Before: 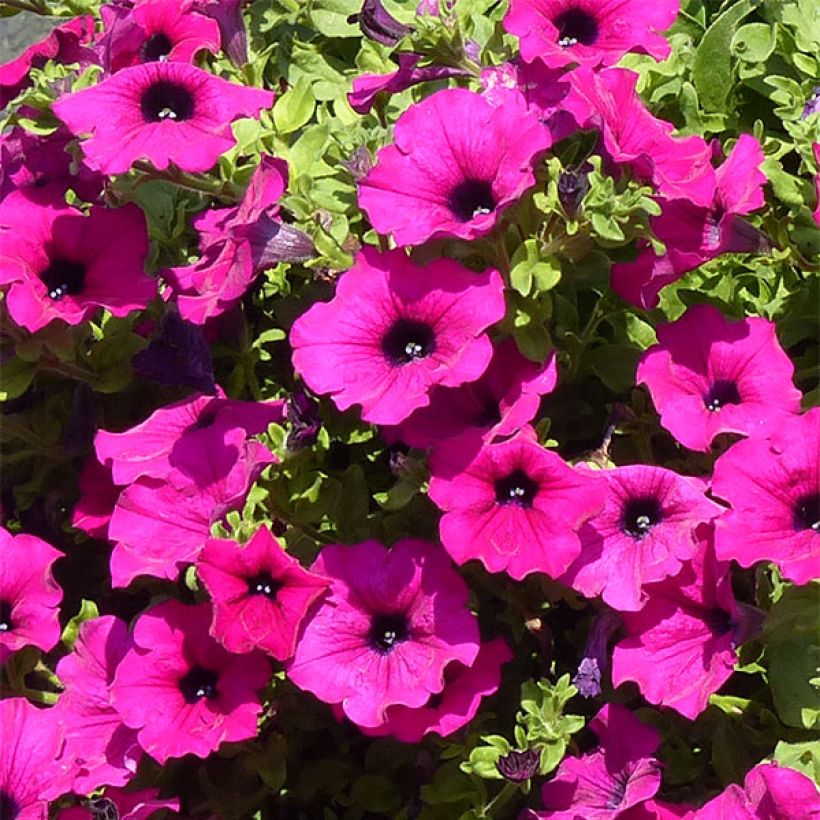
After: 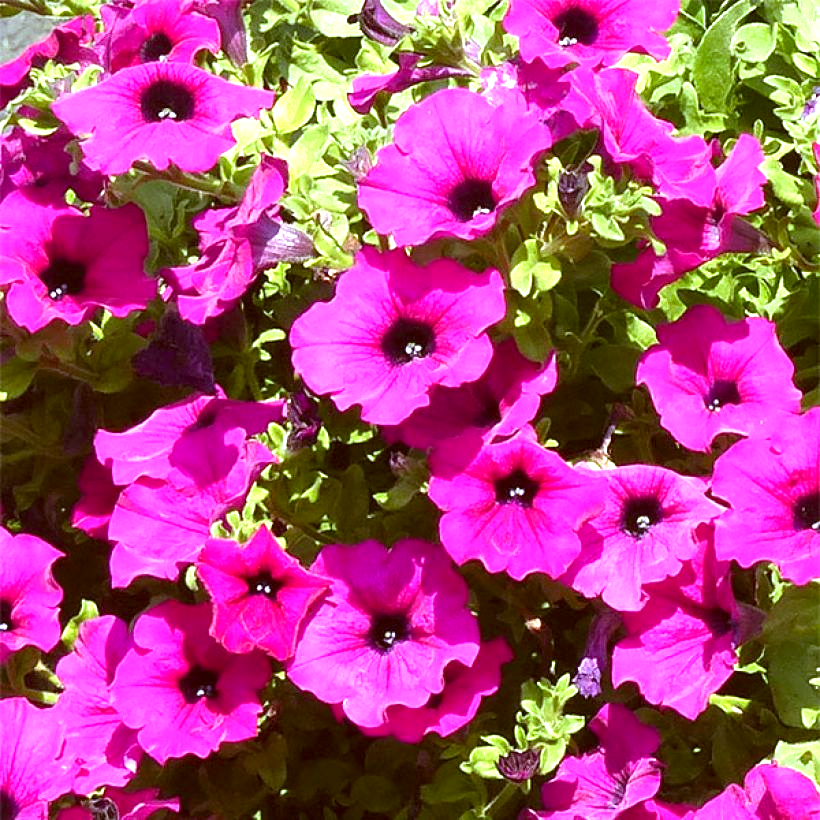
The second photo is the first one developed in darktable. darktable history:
exposure: black level correction 0, exposure 1.1 EV, compensate exposure bias true, compensate highlight preservation false
white balance: red 0.924, blue 1.095
color correction: highlights a* -0.482, highlights b* 0.161, shadows a* 4.66, shadows b* 20.72
